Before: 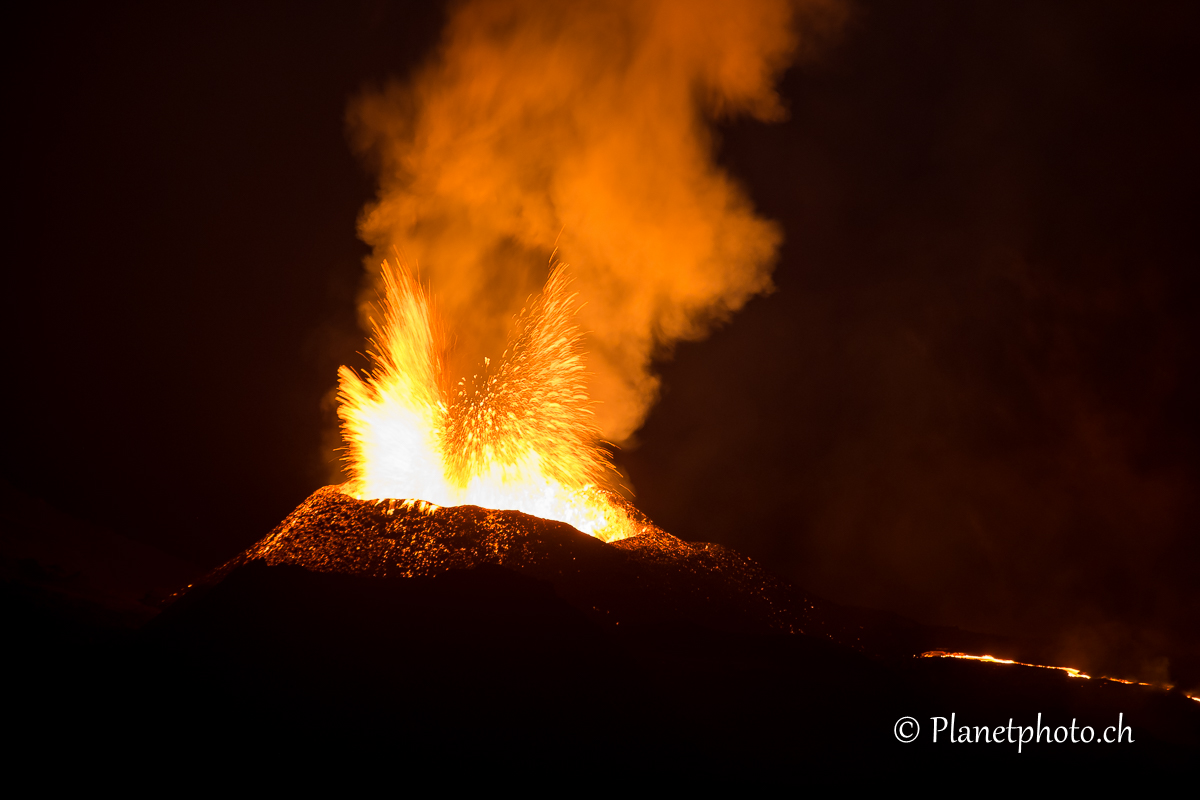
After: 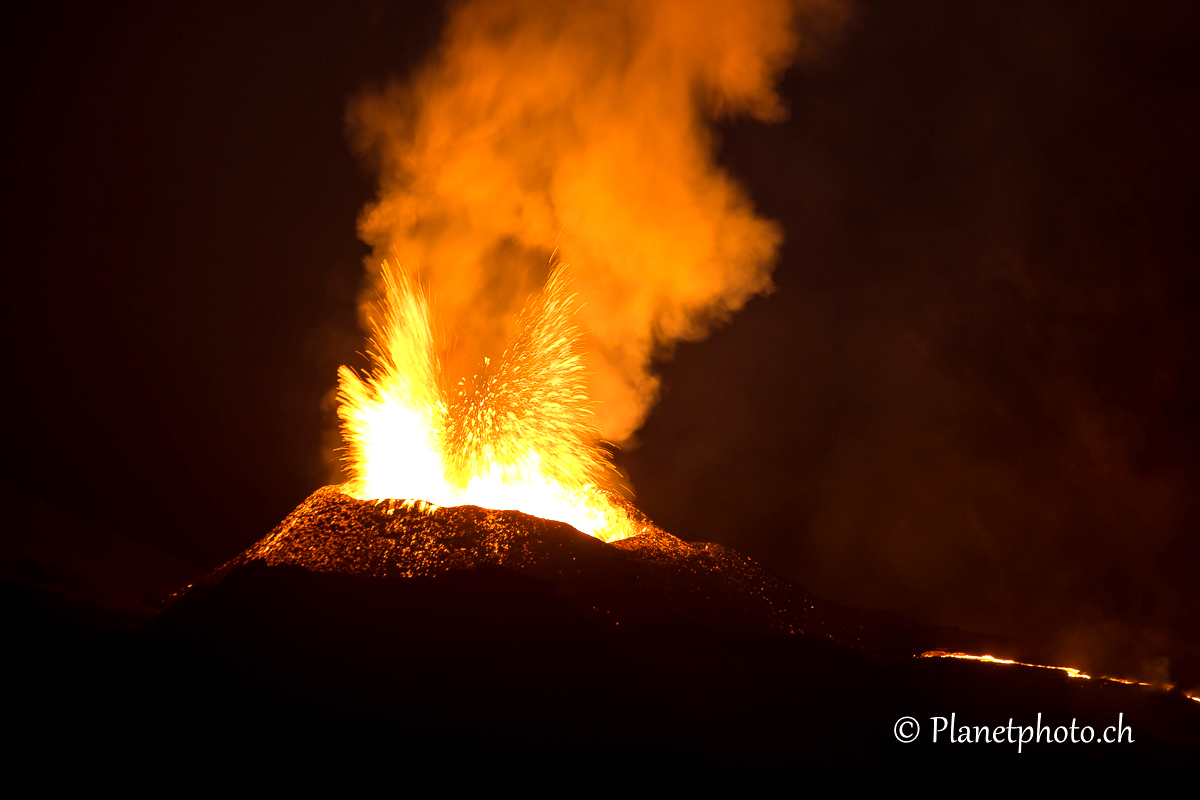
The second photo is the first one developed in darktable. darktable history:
exposure: exposure 0.493 EV, compensate highlight preservation false
tone equalizer: on, module defaults
